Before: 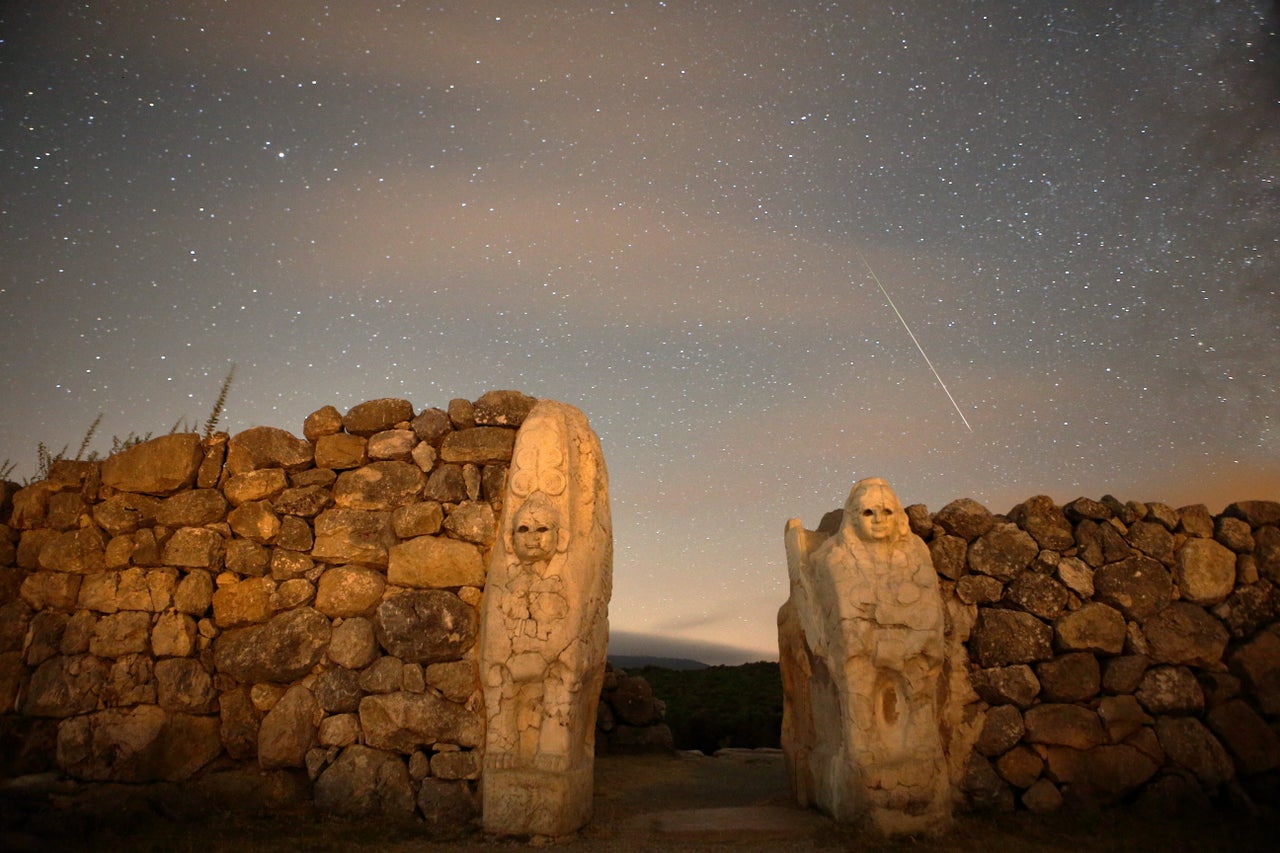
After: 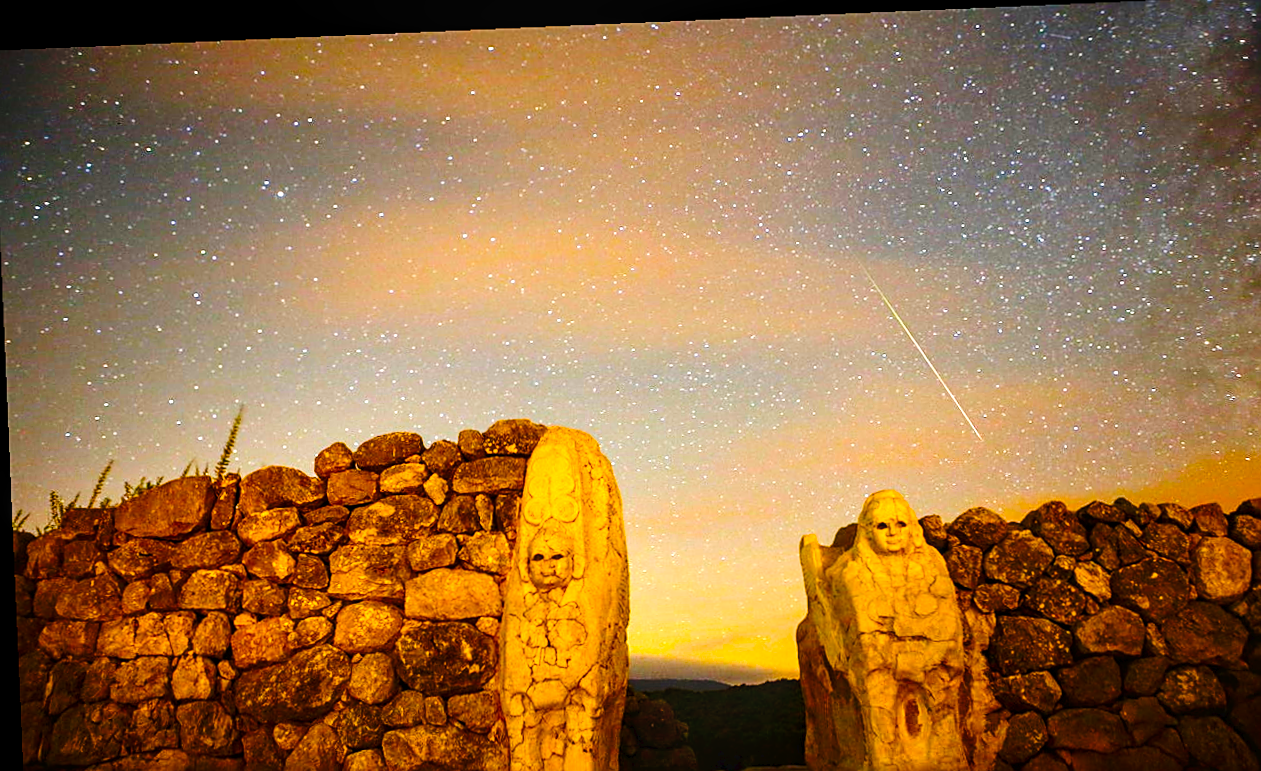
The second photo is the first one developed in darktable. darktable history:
tone curve: curves: ch0 [(0, 0) (0.003, 0.018) (0.011, 0.019) (0.025, 0.024) (0.044, 0.037) (0.069, 0.053) (0.1, 0.075) (0.136, 0.105) (0.177, 0.136) (0.224, 0.179) (0.277, 0.244) (0.335, 0.319) (0.399, 0.4) (0.468, 0.495) (0.543, 0.58) (0.623, 0.671) (0.709, 0.757) (0.801, 0.838) (0.898, 0.913) (1, 1)], preserve colors none
contrast brightness saturation: contrast 0.15, brightness -0.01, saturation 0.1
rotate and perspective: rotation -2.29°, automatic cropping off
crop and rotate: angle 0.2°, left 0.275%, right 3.127%, bottom 14.18%
color balance rgb: linear chroma grading › global chroma 42%, perceptual saturation grading › global saturation 42%, perceptual brilliance grading › global brilliance 25%, global vibrance 33%
sharpen: on, module defaults
local contrast: on, module defaults
